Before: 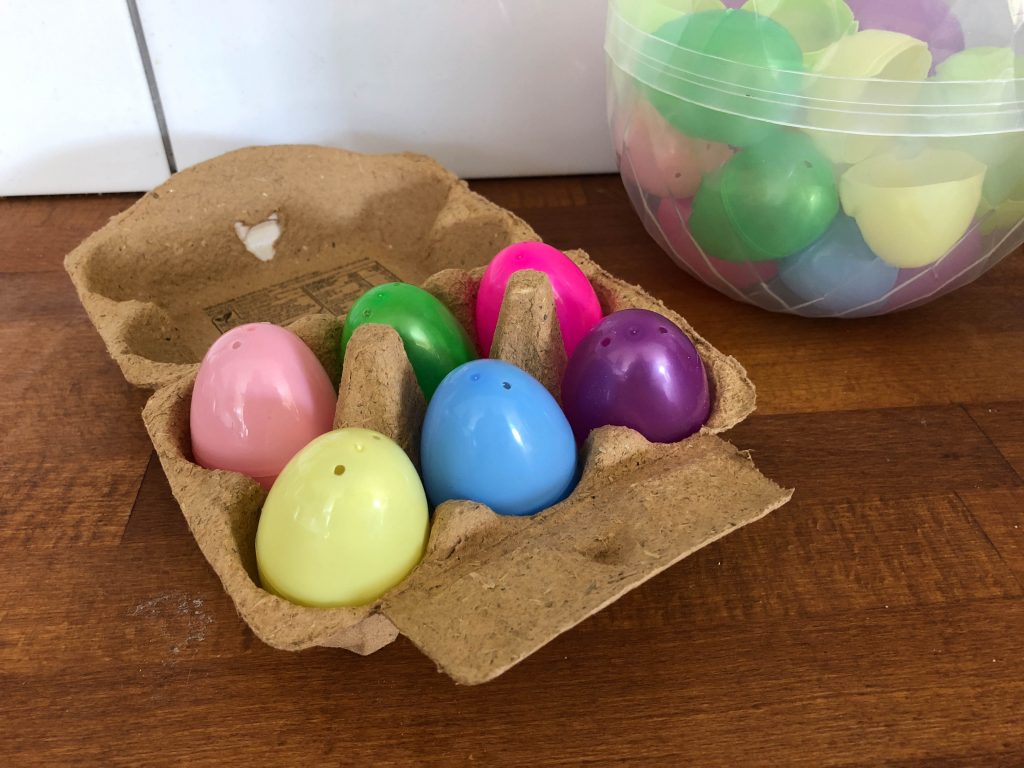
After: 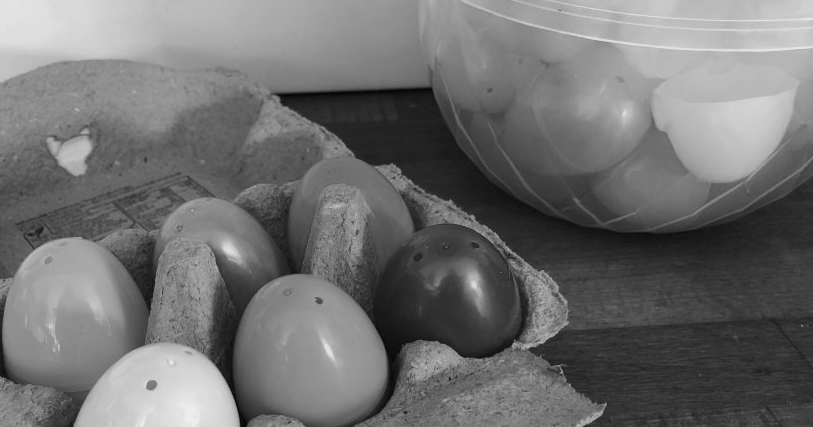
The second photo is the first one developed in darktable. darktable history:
crop: left 18.38%, top 11.092%, right 2.134%, bottom 33.217%
color correction: highlights a* -3.28, highlights b* -6.24, shadows a* 3.1, shadows b* 5.19
white balance: red 0.925, blue 1.046
monochrome: a -92.57, b 58.91
